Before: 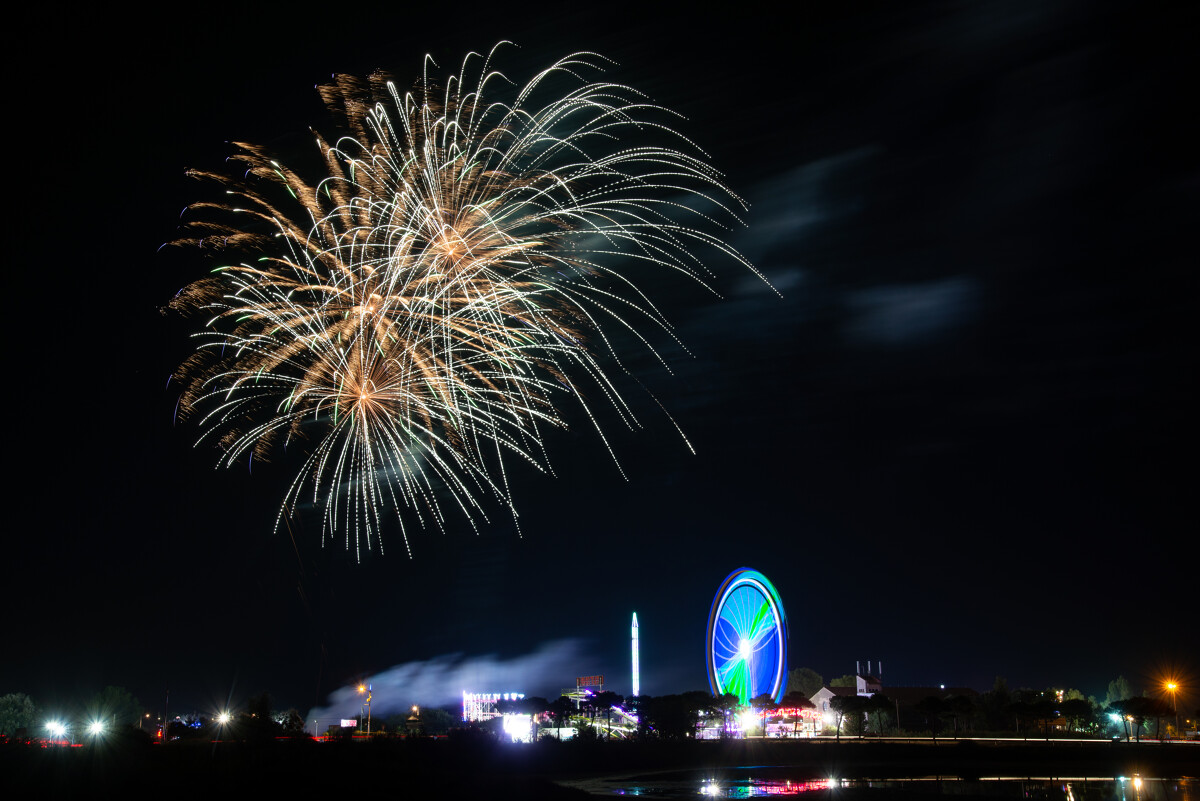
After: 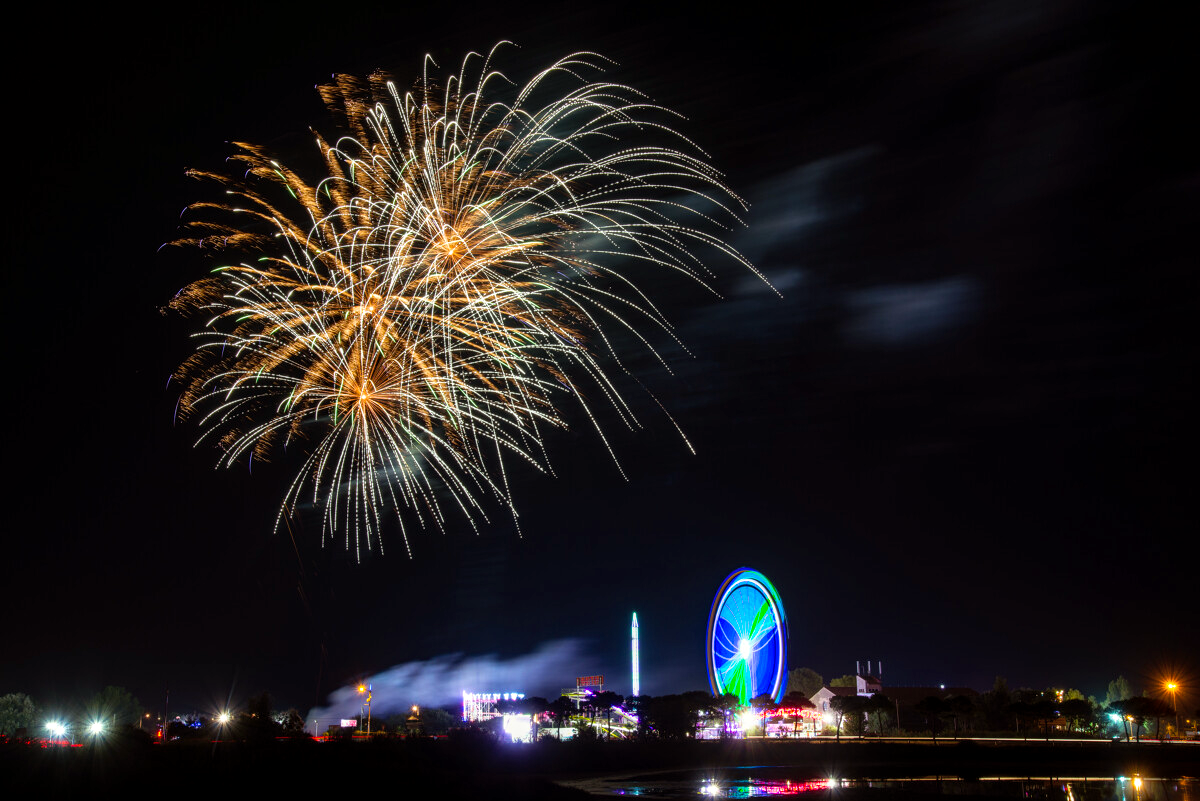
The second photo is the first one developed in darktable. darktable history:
local contrast: detail 130%
color balance rgb: power › chroma 1.059%, power › hue 26.16°, perceptual saturation grading › global saturation 29.682%, global vibrance 20%
